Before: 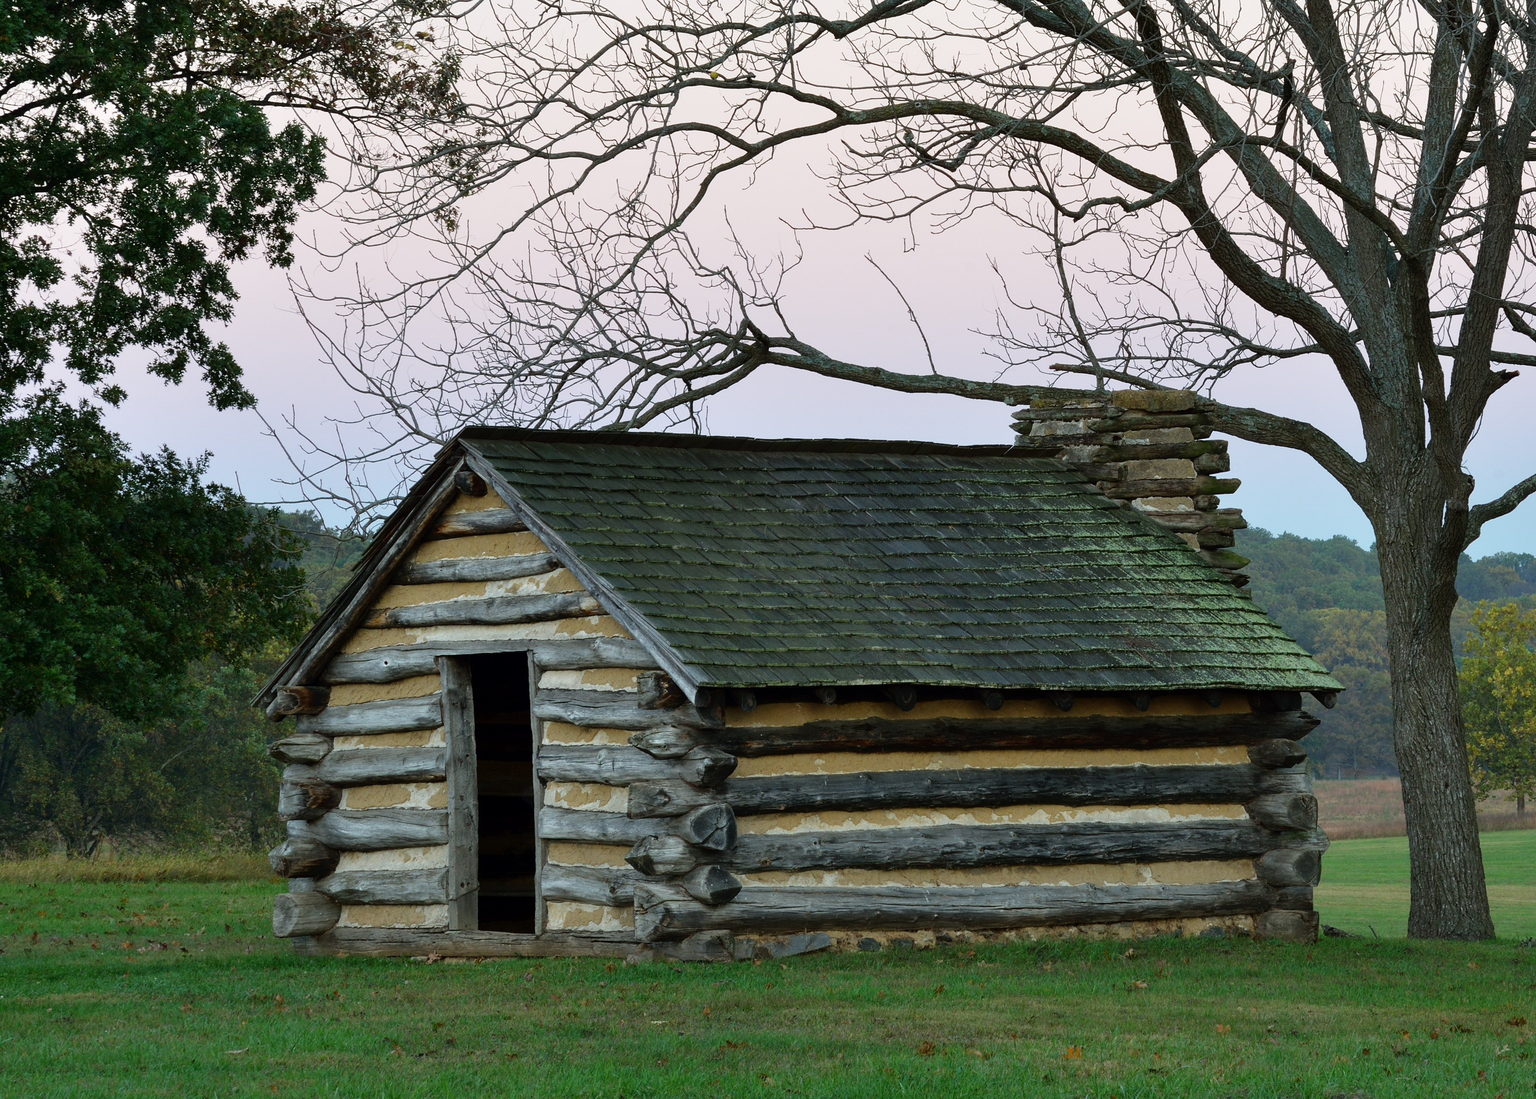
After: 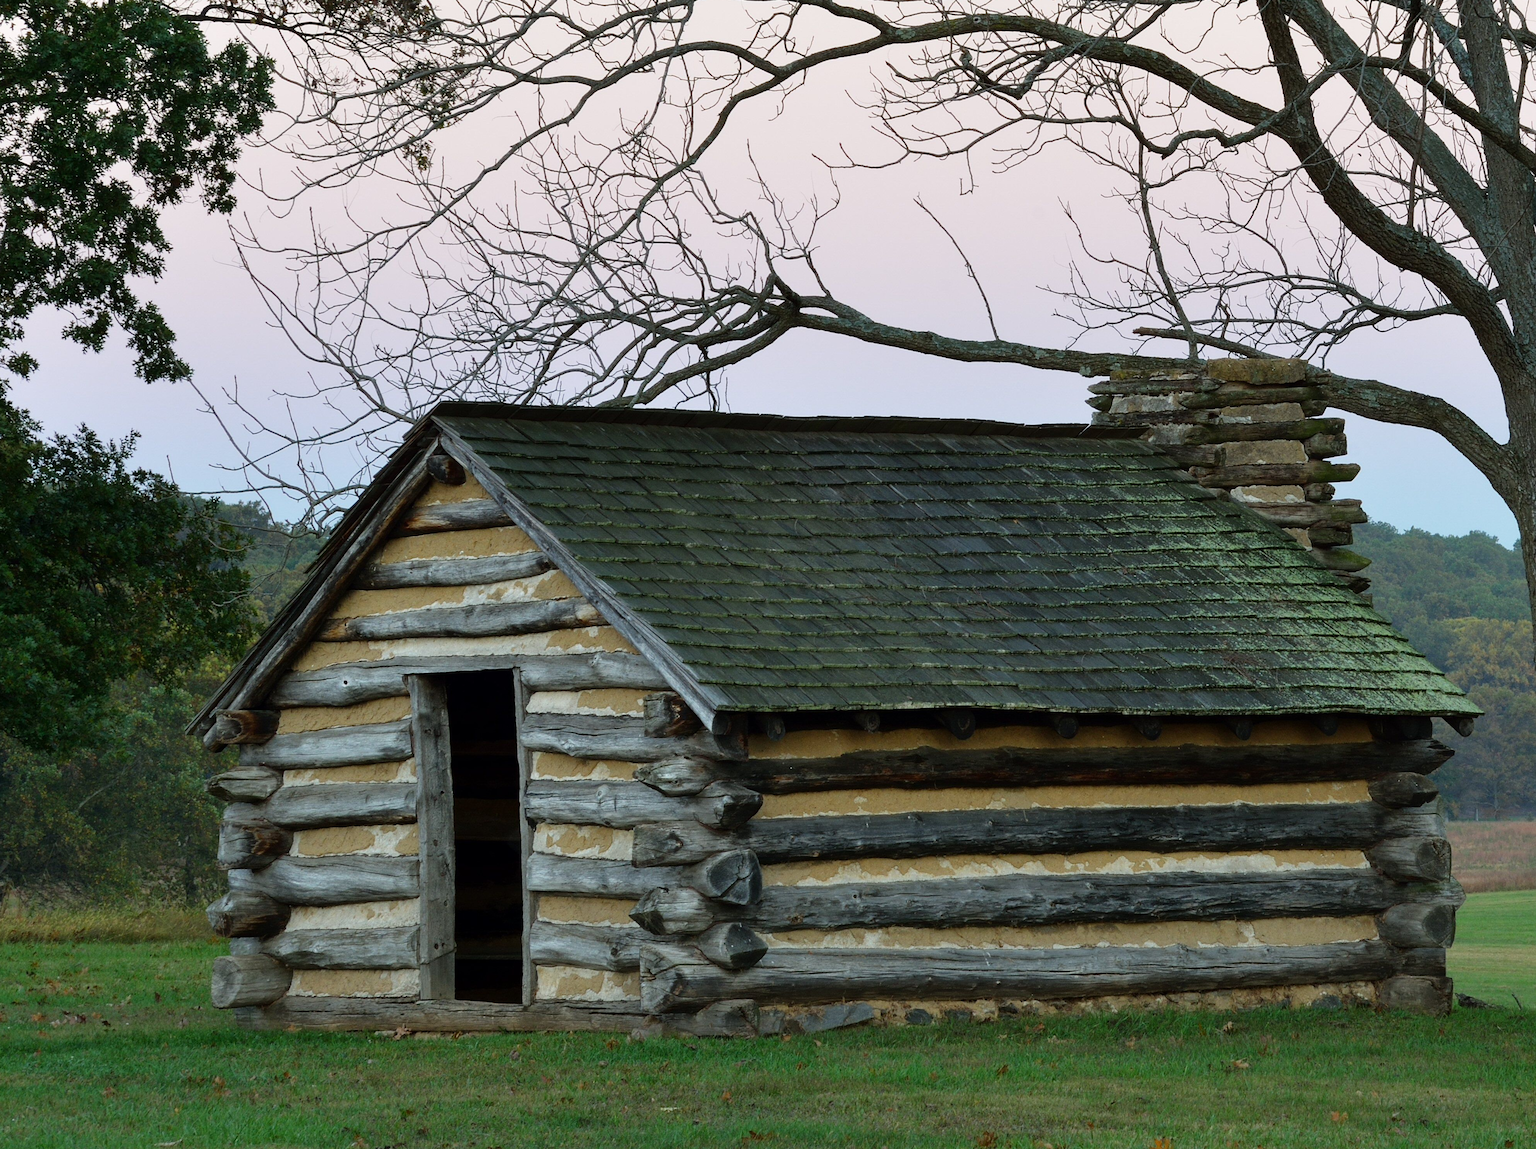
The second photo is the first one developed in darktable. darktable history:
crop: left 6.196%, top 8.049%, right 9.545%, bottom 3.84%
